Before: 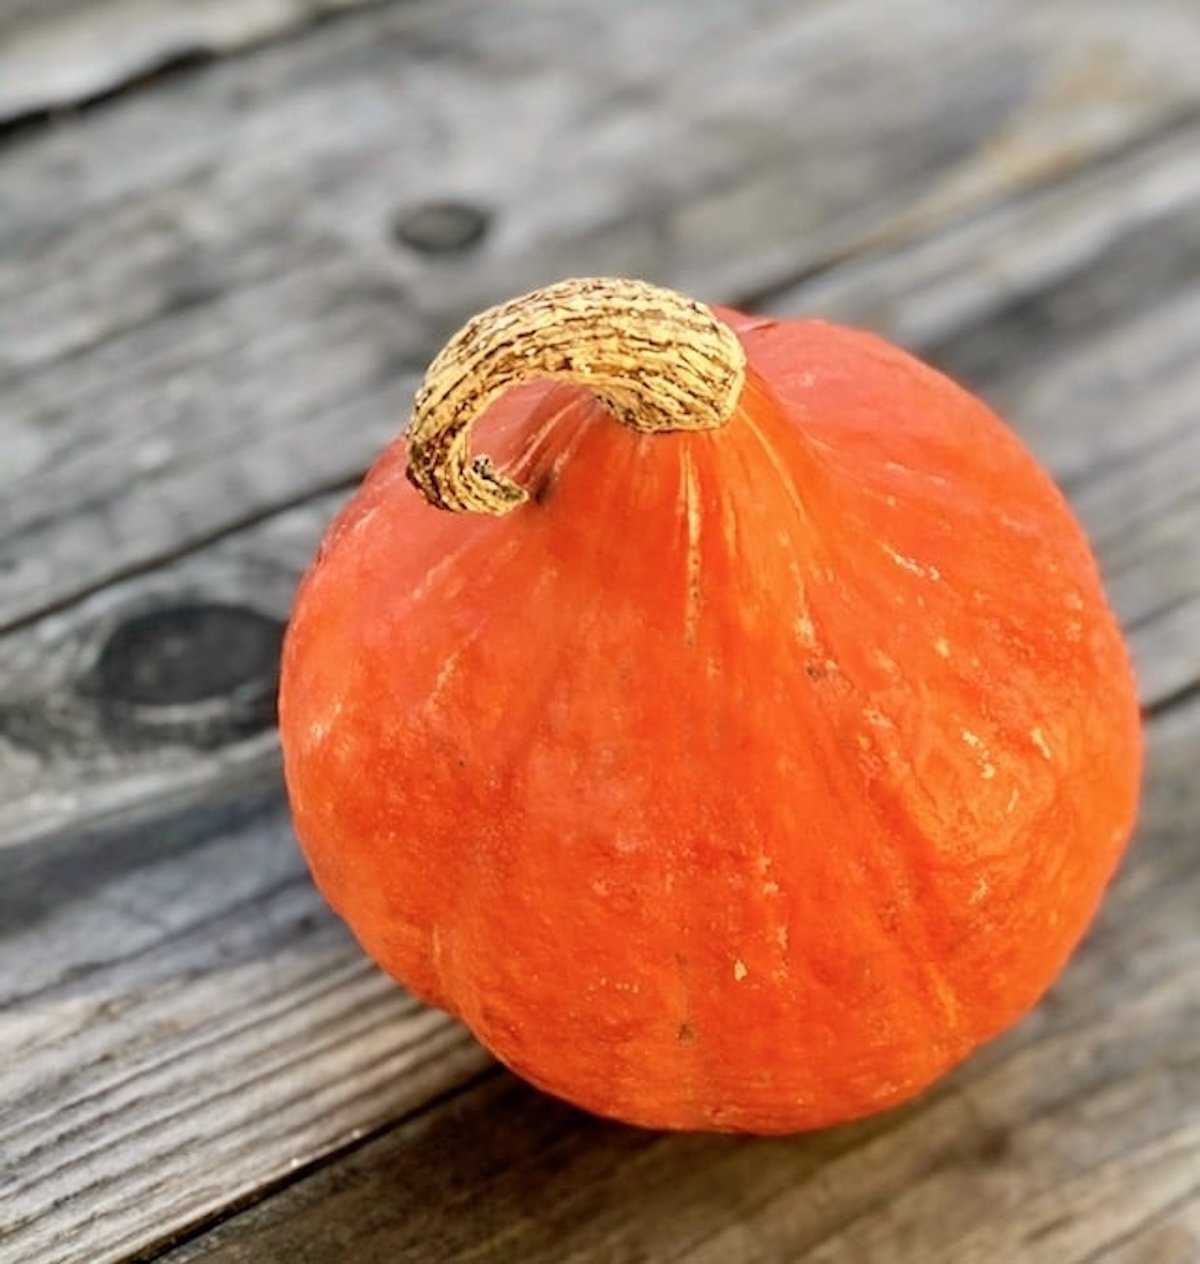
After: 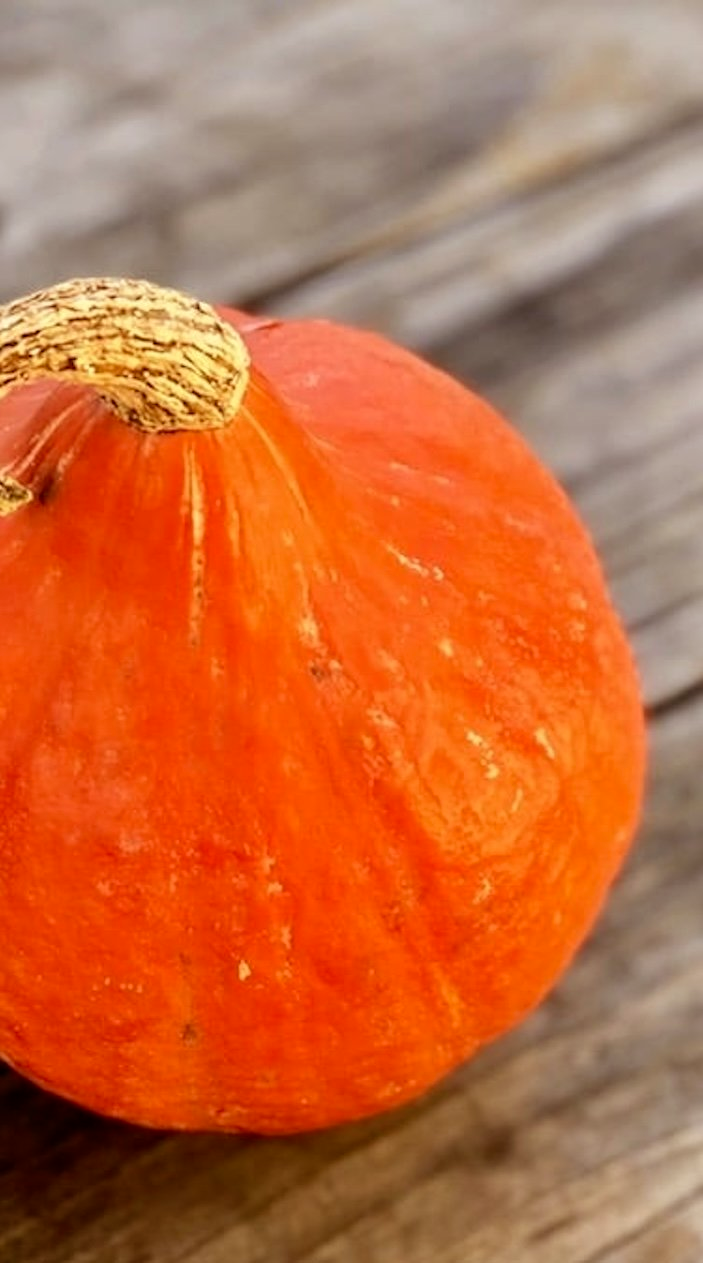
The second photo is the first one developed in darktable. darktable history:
rgb levels: mode RGB, independent channels, levels [[0, 0.5, 1], [0, 0.521, 1], [0, 0.536, 1]]
crop: left 41.402%
